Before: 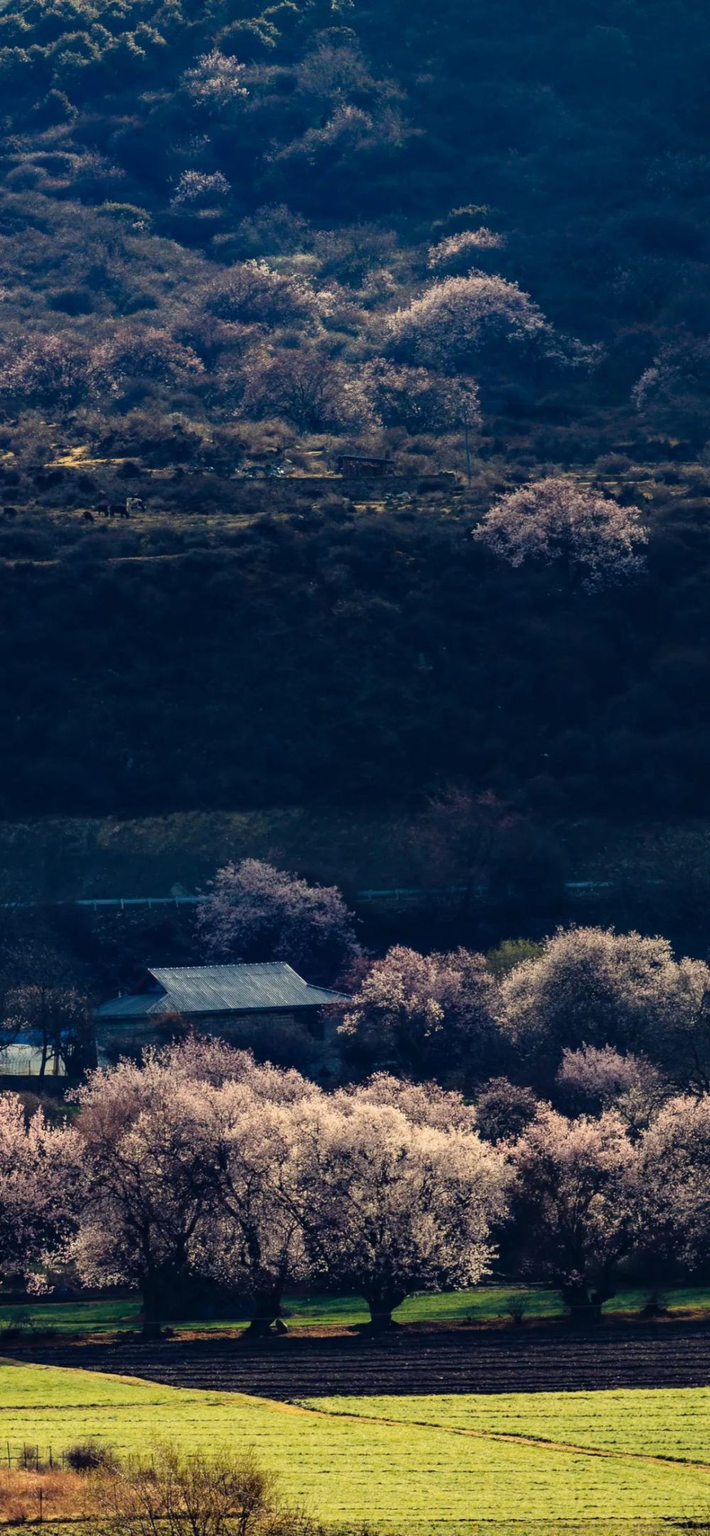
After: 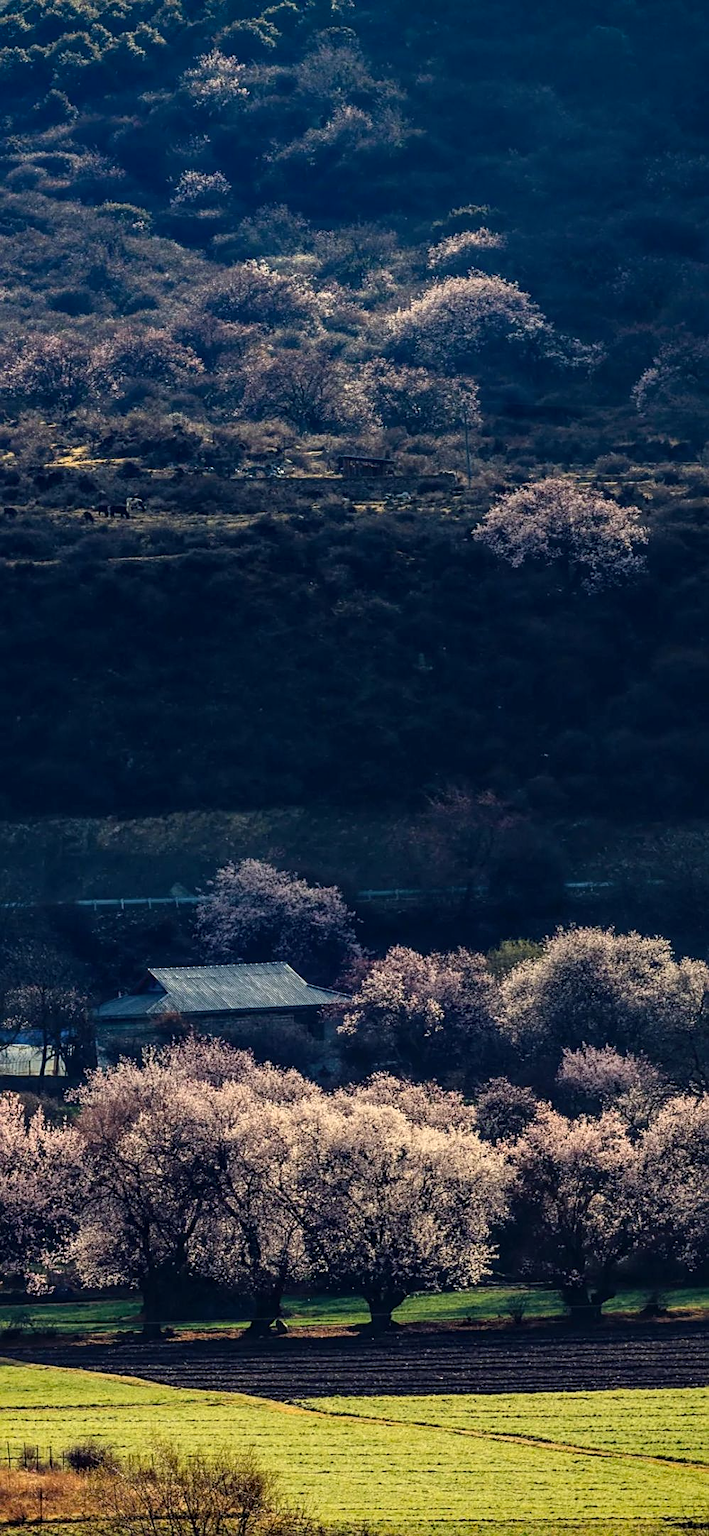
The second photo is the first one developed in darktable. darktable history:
sharpen: on, module defaults
vignetting: fall-off start 91.2%, saturation 0.384
local contrast: on, module defaults
